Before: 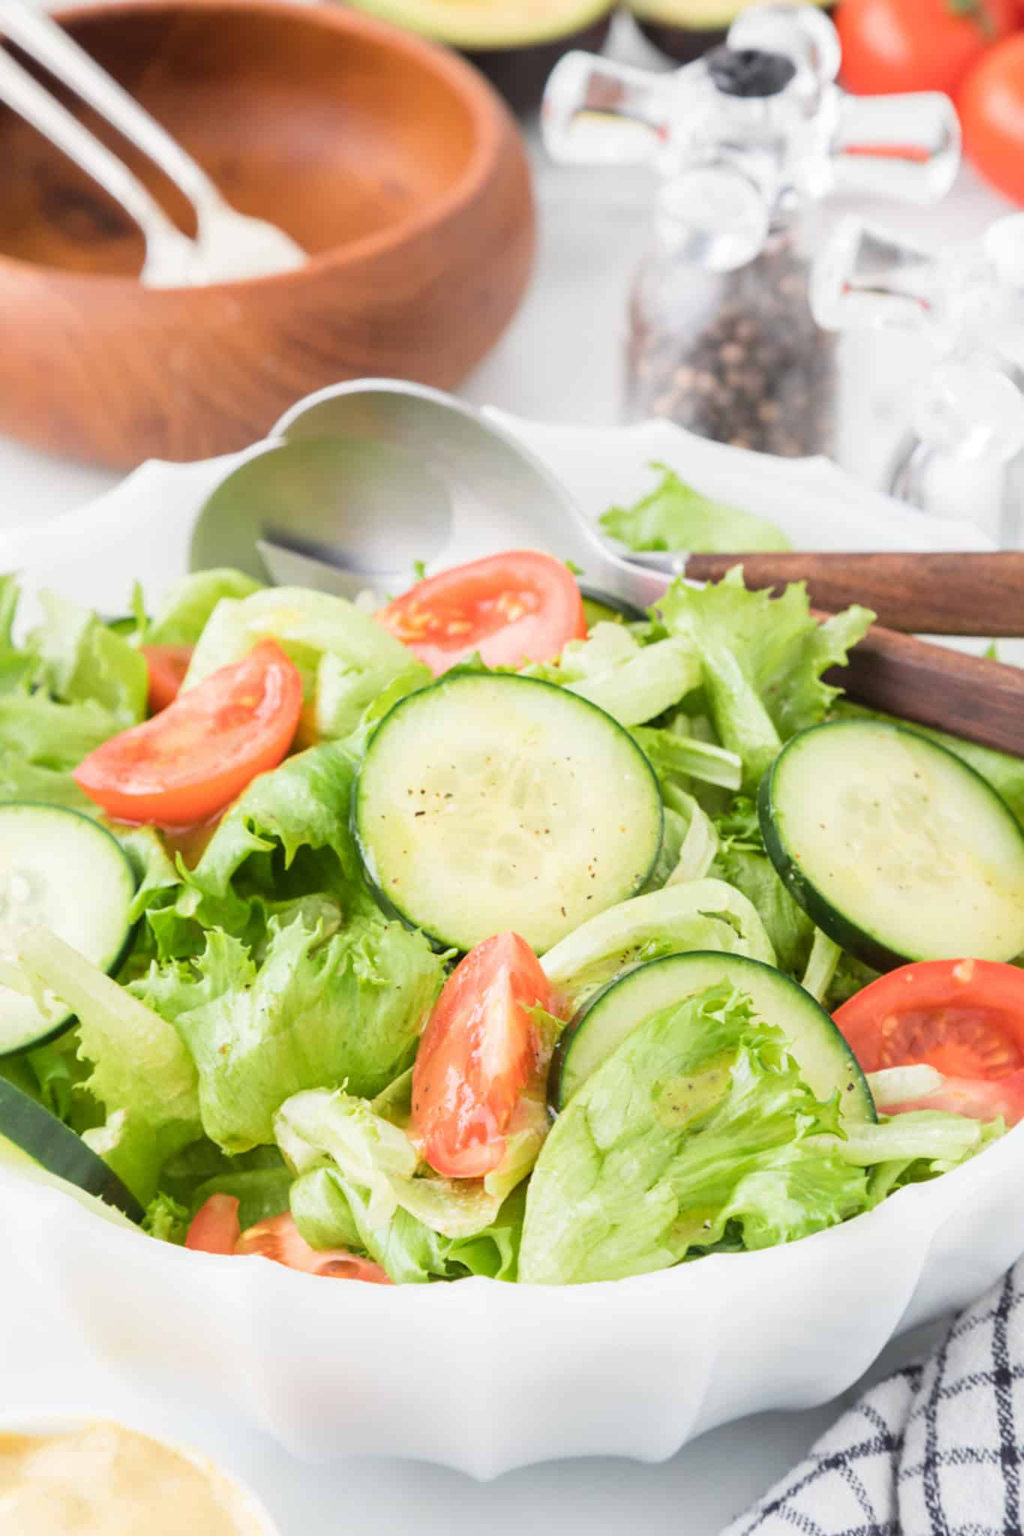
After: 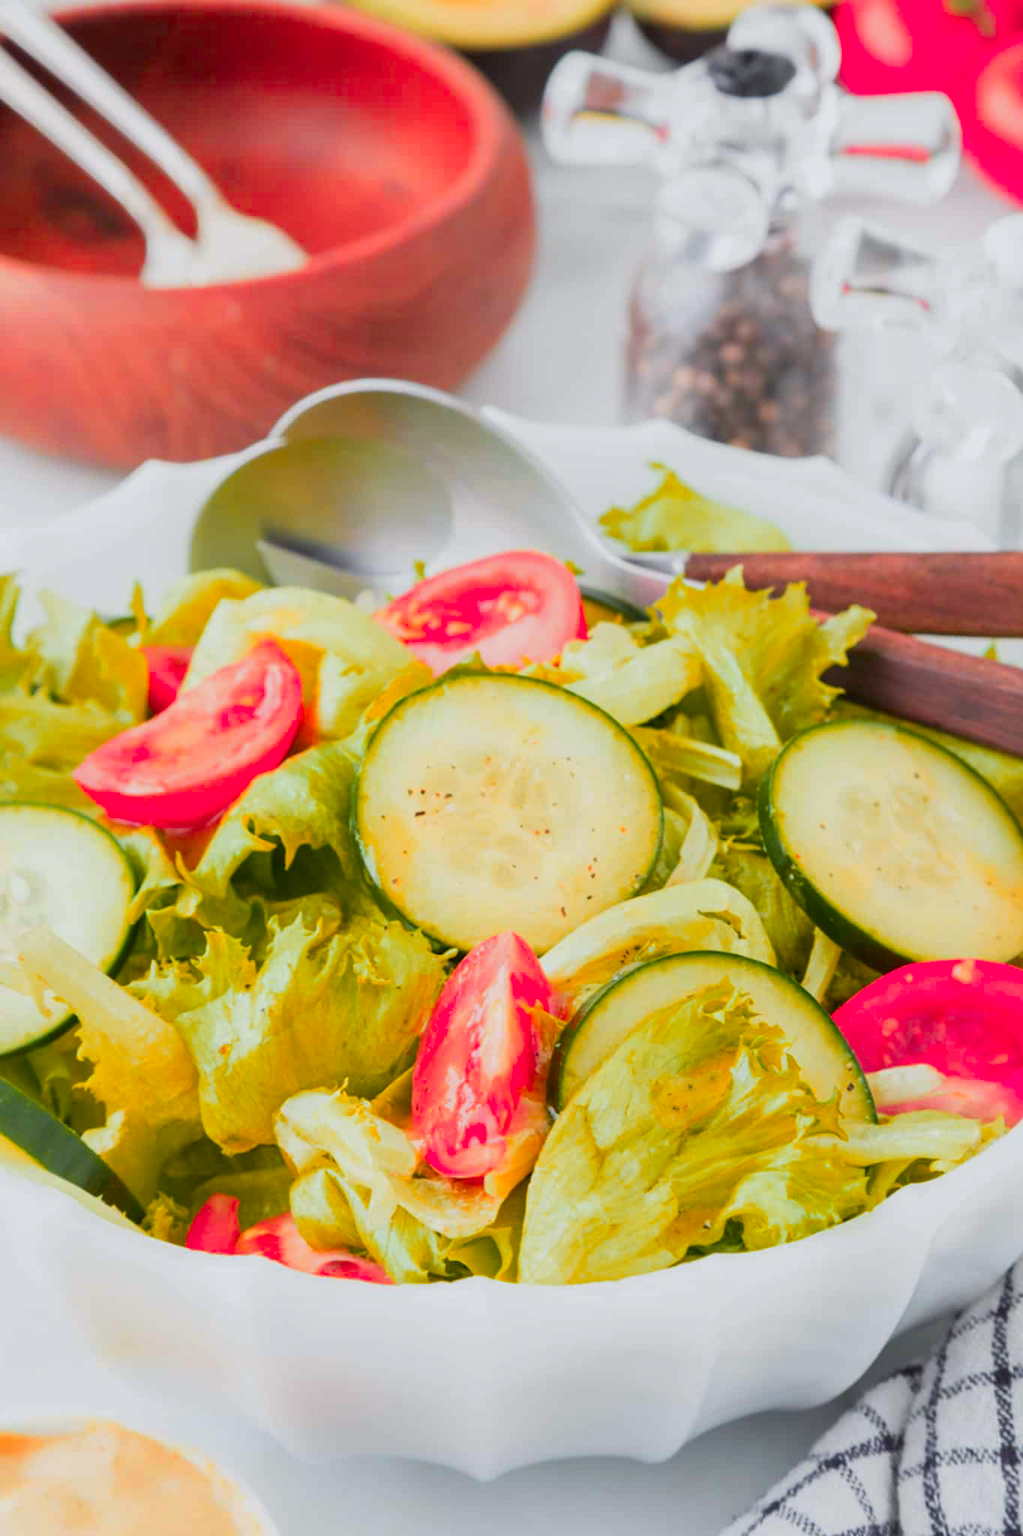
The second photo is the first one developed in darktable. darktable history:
shadows and highlights: radius 121.13, shadows 21.4, white point adjustment -9.72, highlights -14.39, soften with gaussian
color zones: curves: ch1 [(0.24, 0.629) (0.75, 0.5)]; ch2 [(0.255, 0.454) (0.745, 0.491)], mix 102.12%
white balance: red 0.988, blue 1.017
